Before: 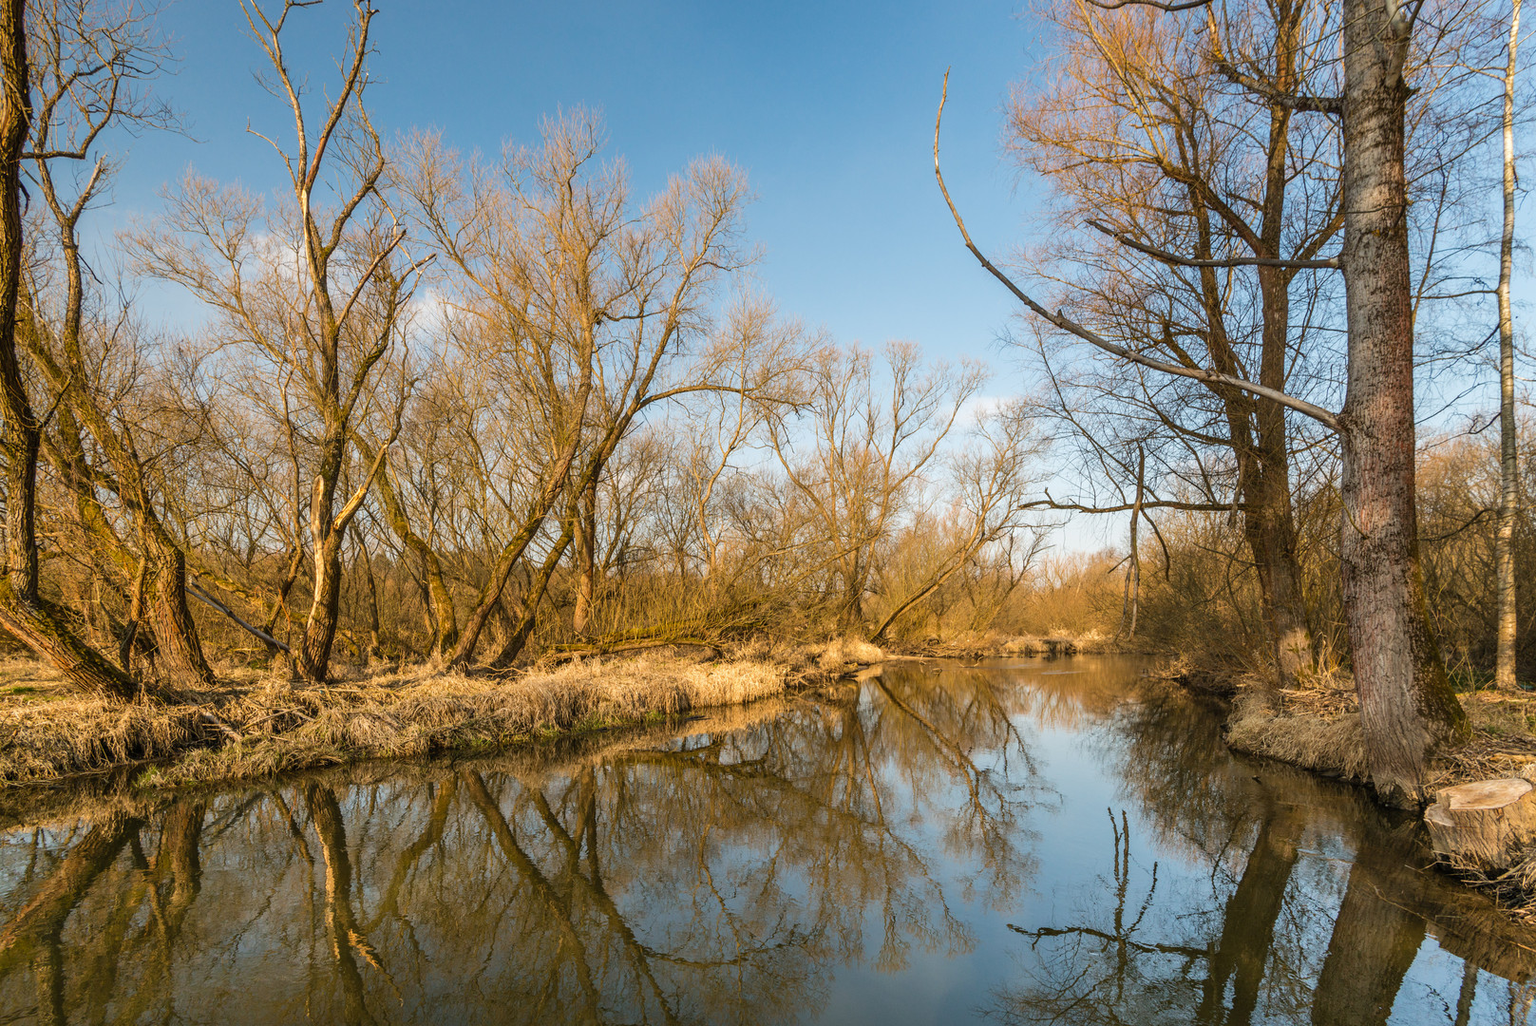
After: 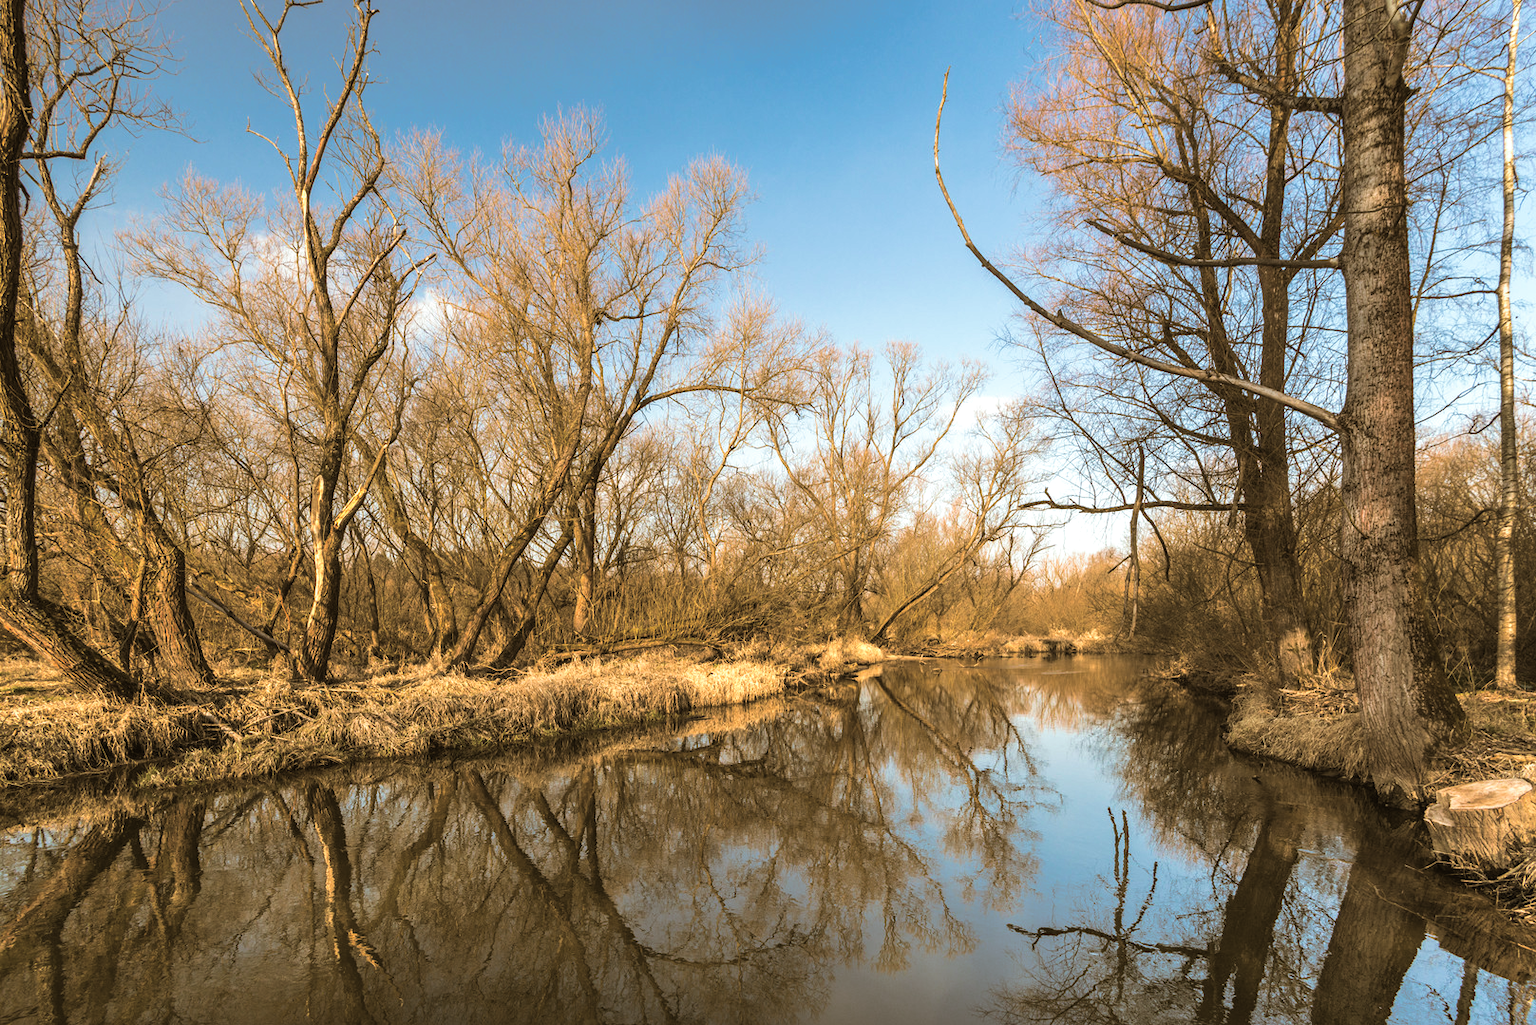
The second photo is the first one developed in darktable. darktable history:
velvia: on, module defaults
split-toning: shadows › hue 37.98°, highlights › hue 185.58°, balance -55.261
color balance rgb: shadows lift › chroma 1%, shadows lift › hue 28.8°, power › hue 60°, highlights gain › chroma 1%, highlights gain › hue 60°, global offset › luminance 0.25%, perceptual saturation grading › highlights -20%, perceptual saturation grading › shadows 20%, perceptual brilliance grading › highlights 10%, perceptual brilliance grading › shadows -5%, global vibrance 19.67%
